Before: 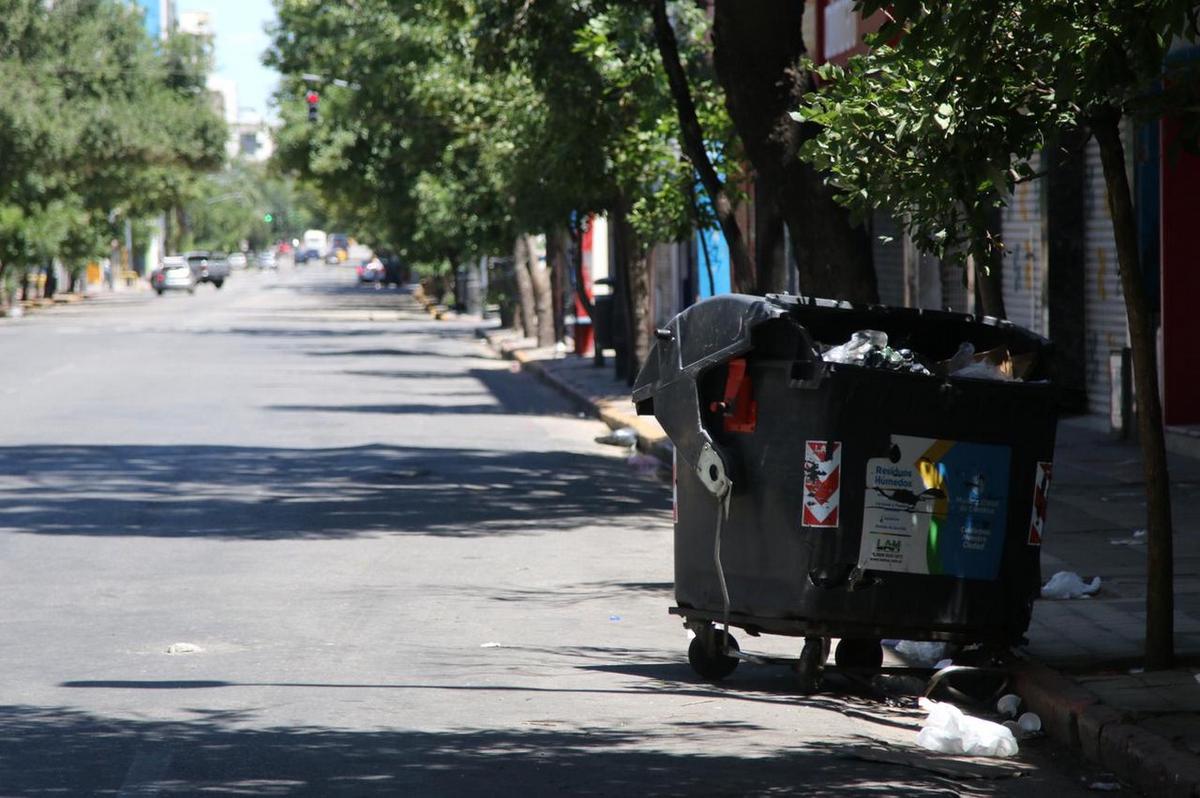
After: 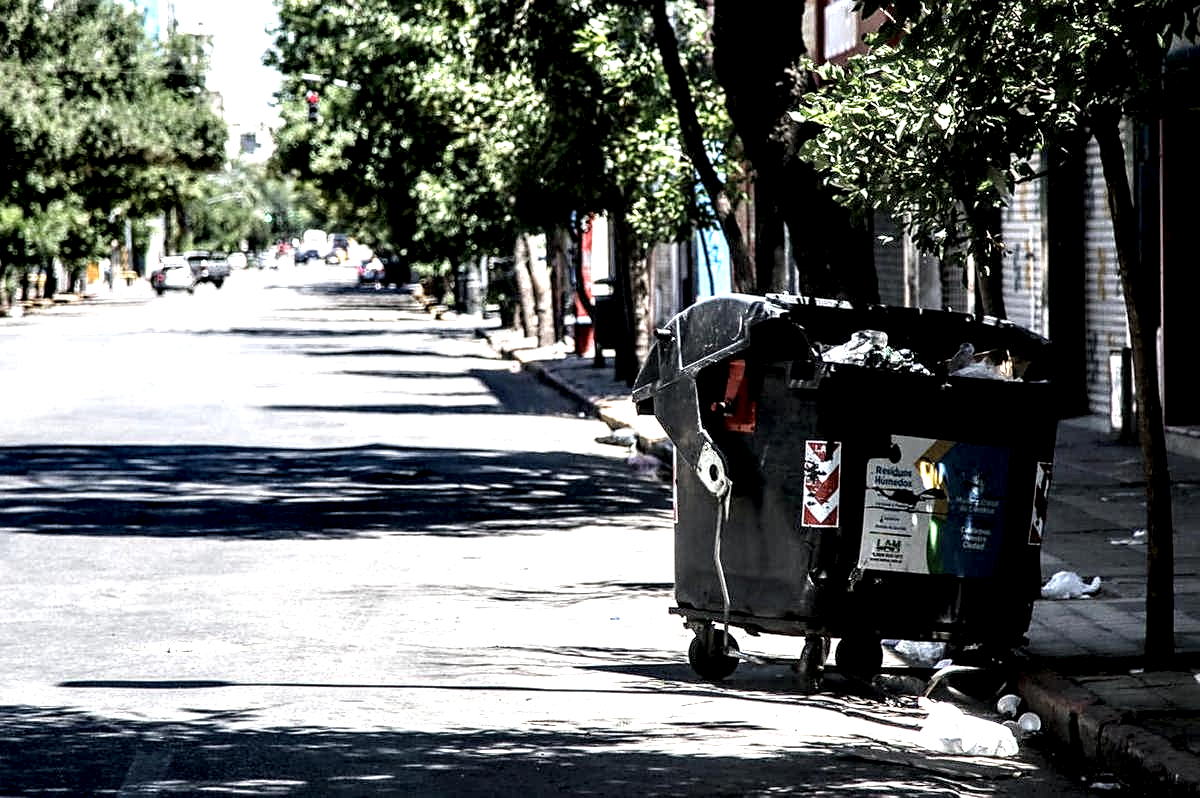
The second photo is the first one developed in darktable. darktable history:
white balance: red 1, blue 1
local contrast: highlights 115%, shadows 42%, detail 293%
sharpen: on, module defaults
